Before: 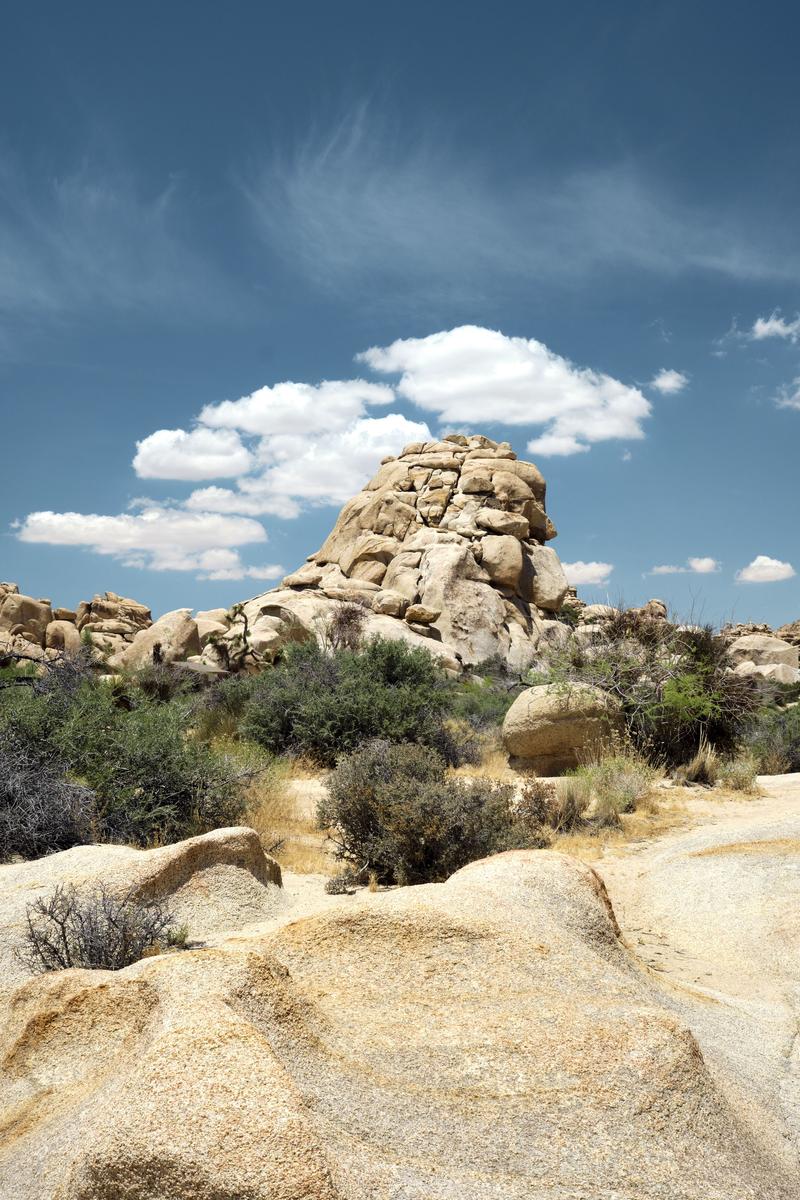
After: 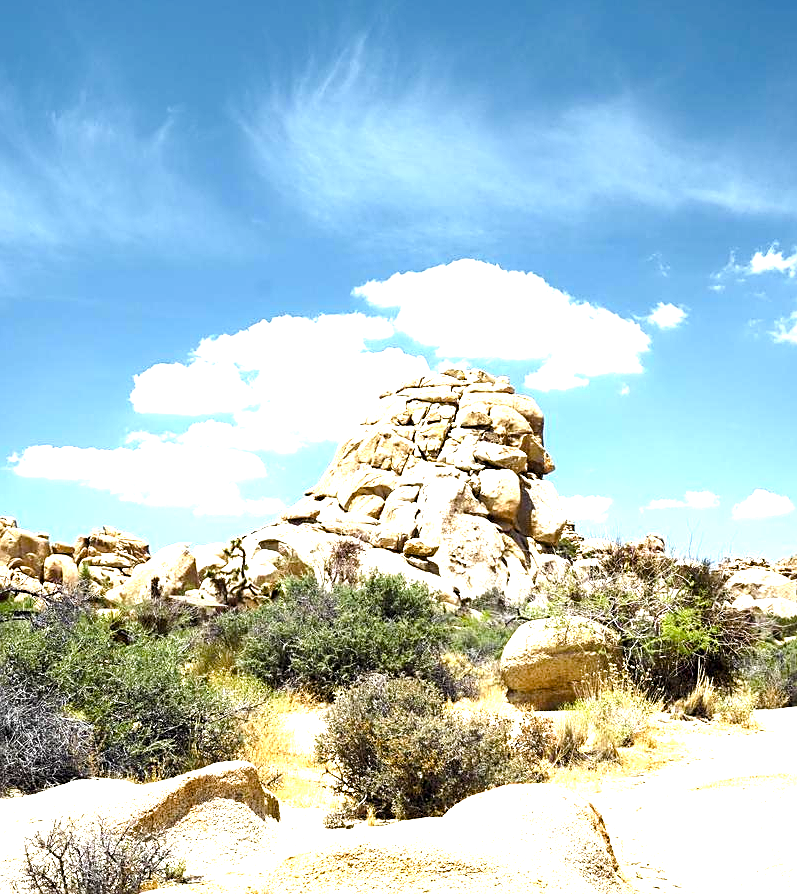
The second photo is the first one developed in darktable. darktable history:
sharpen: on, module defaults
color balance rgb: linear chroma grading › global chroma 9.822%, perceptual saturation grading › global saturation 20%, perceptual saturation grading › highlights -25.781%, perceptual saturation grading › shadows 24.778%, perceptual brilliance grading › highlights 9.967%, perceptual brilliance grading › mid-tones 4.894%
exposure: black level correction 0, exposure 1.2 EV, compensate highlight preservation false
crop: left 0.254%, top 5.56%, bottom 19.93%
